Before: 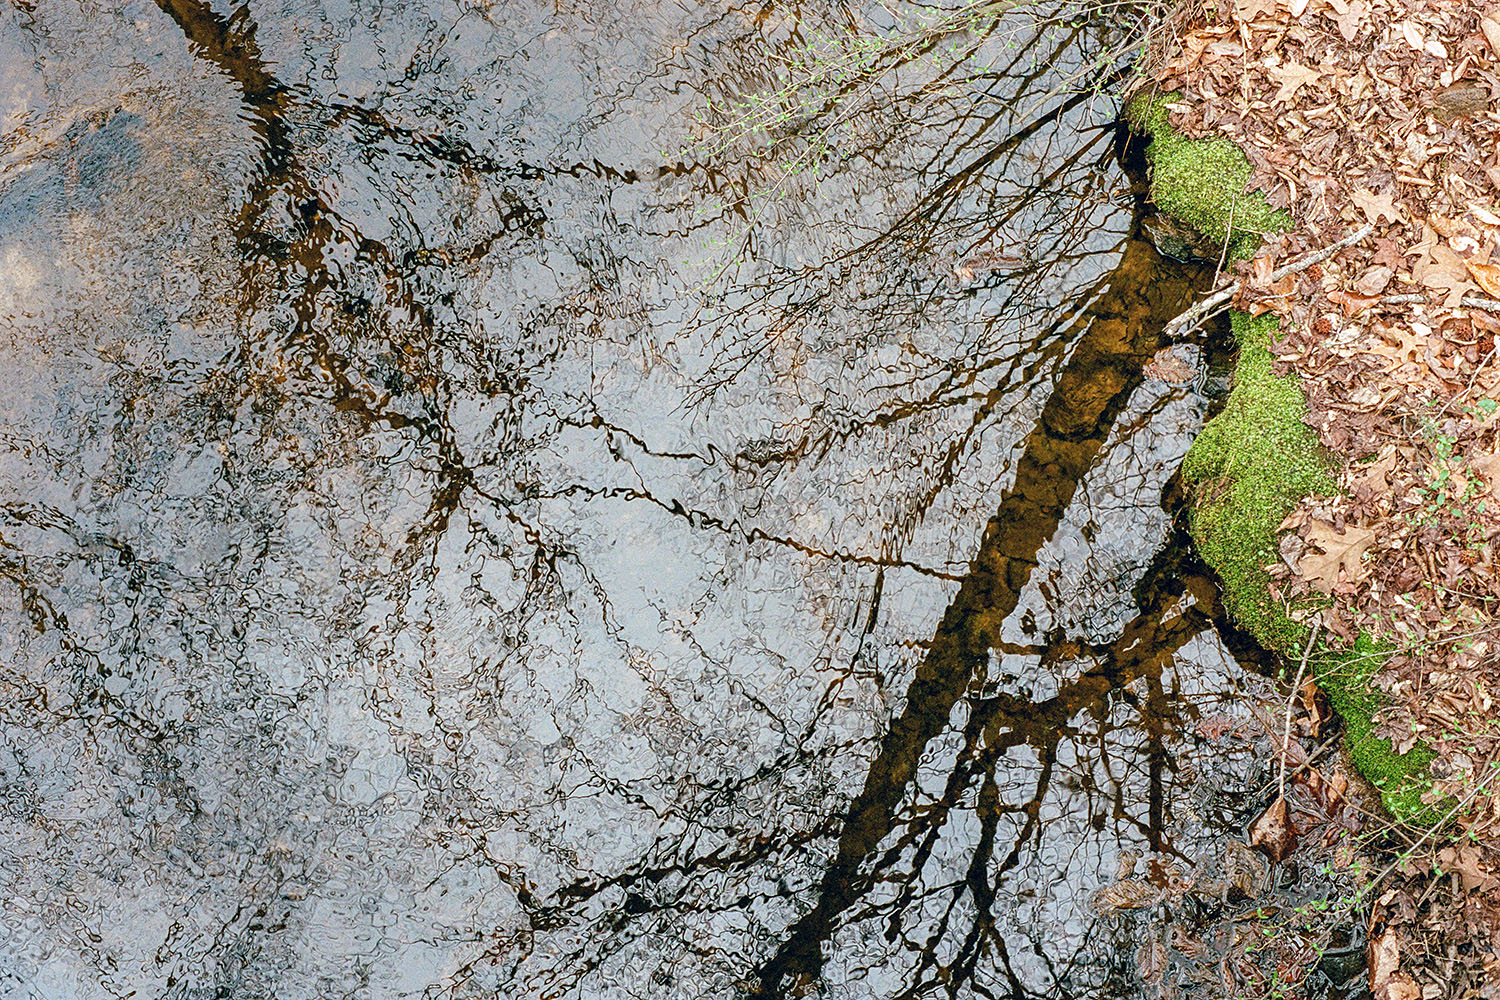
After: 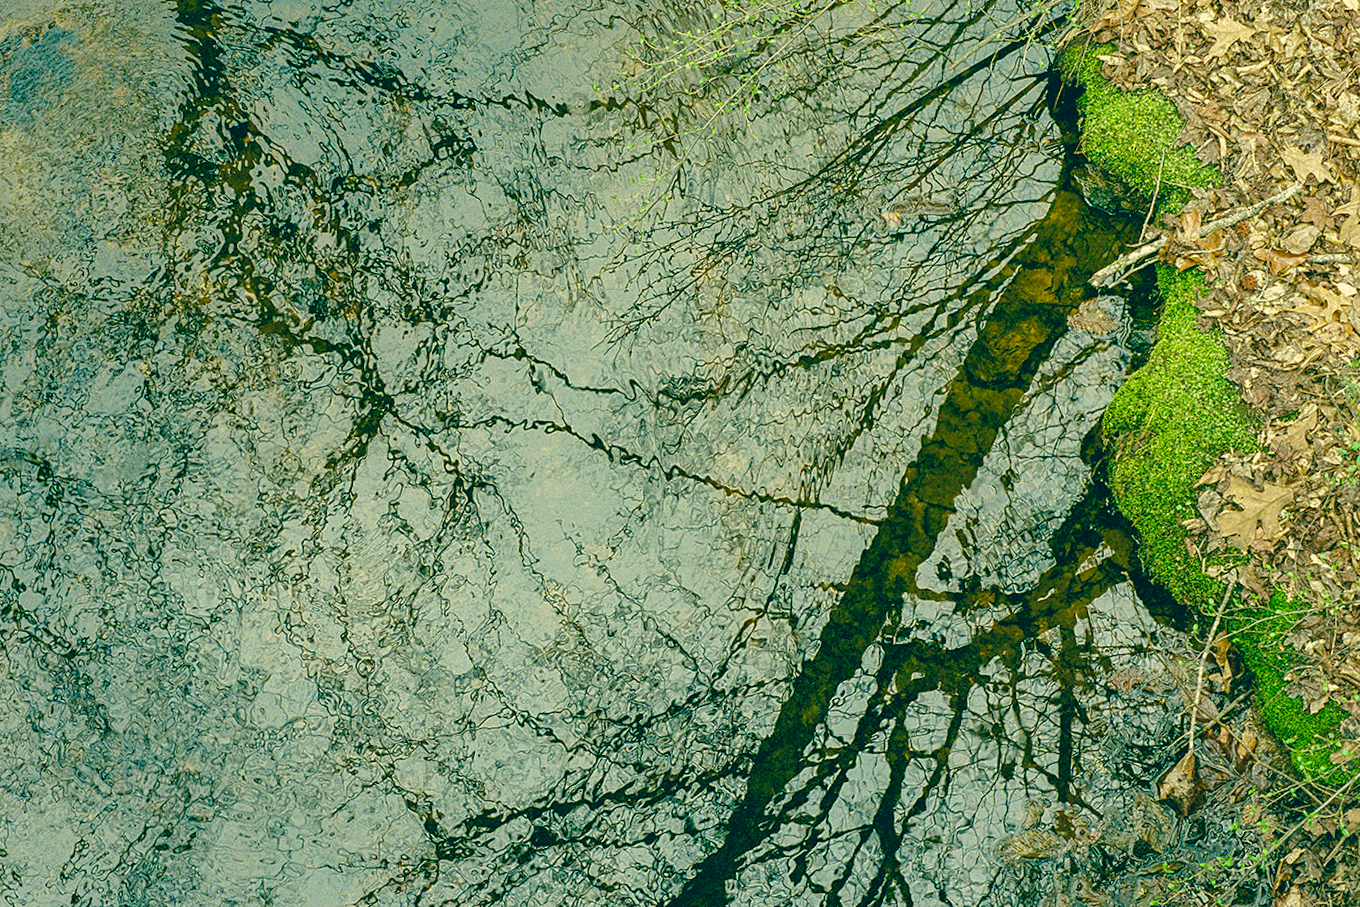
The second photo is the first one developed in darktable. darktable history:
crop and rotate: angle -1.96°, left 3.097%, top 4.154%, right 1.586%, bottom 0.529%
white balance: red 0.967, blue 1.049
shadows and highlights: on, module defaults
color correction: highlights a* 1.83, highlights b* 34.02, shadows a* -36.68, shadows b* -5.48
